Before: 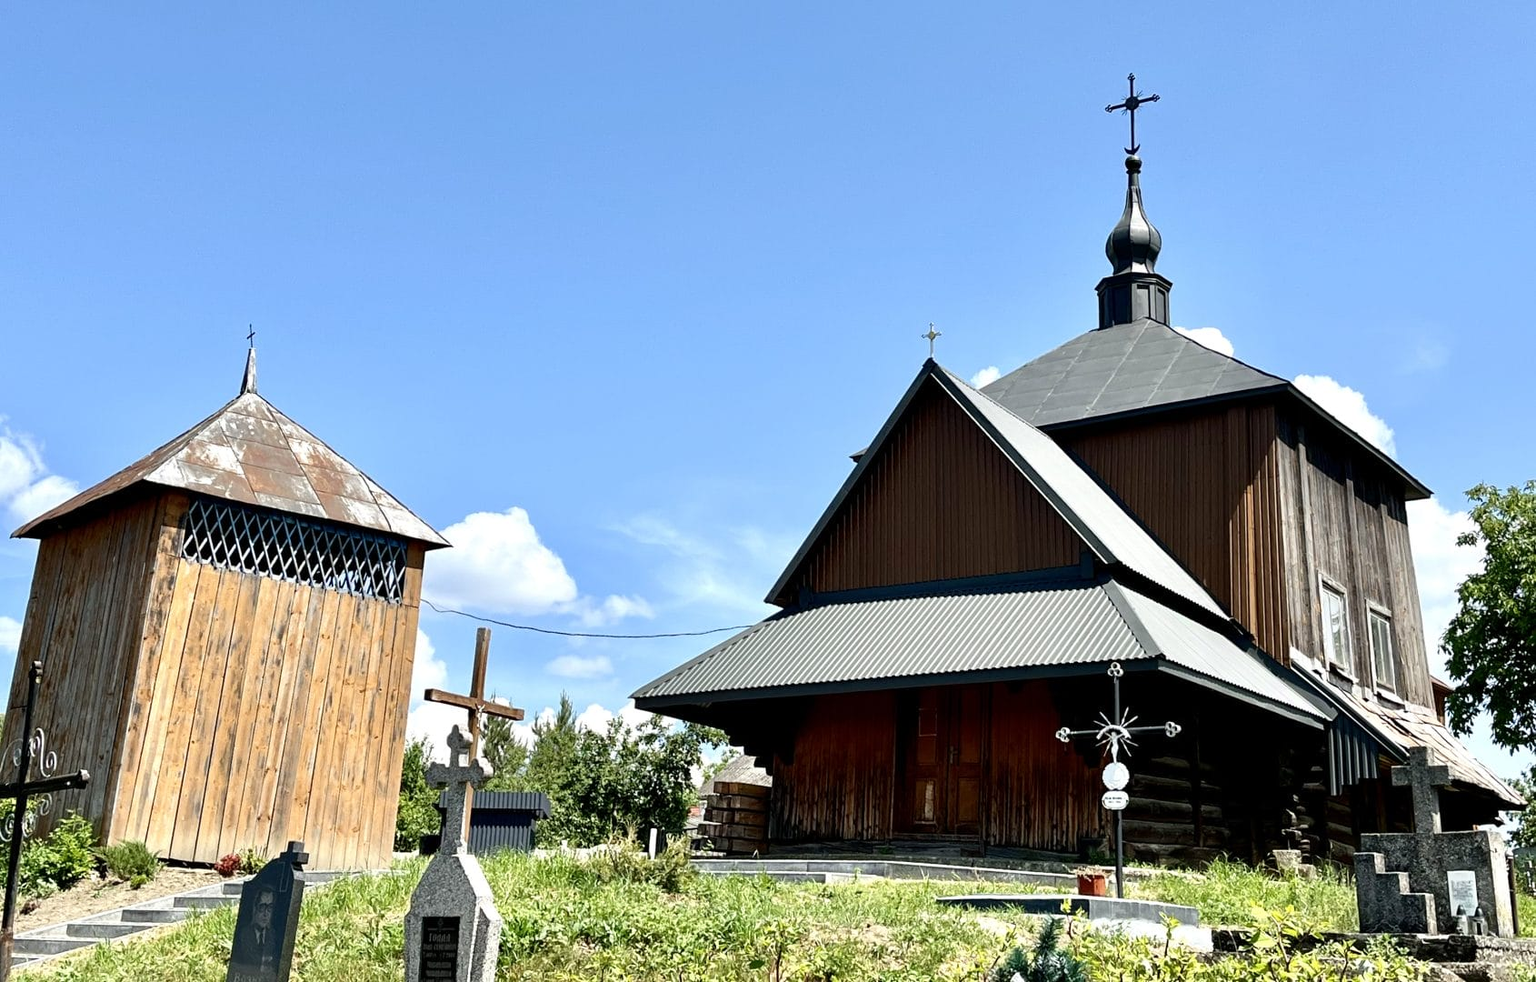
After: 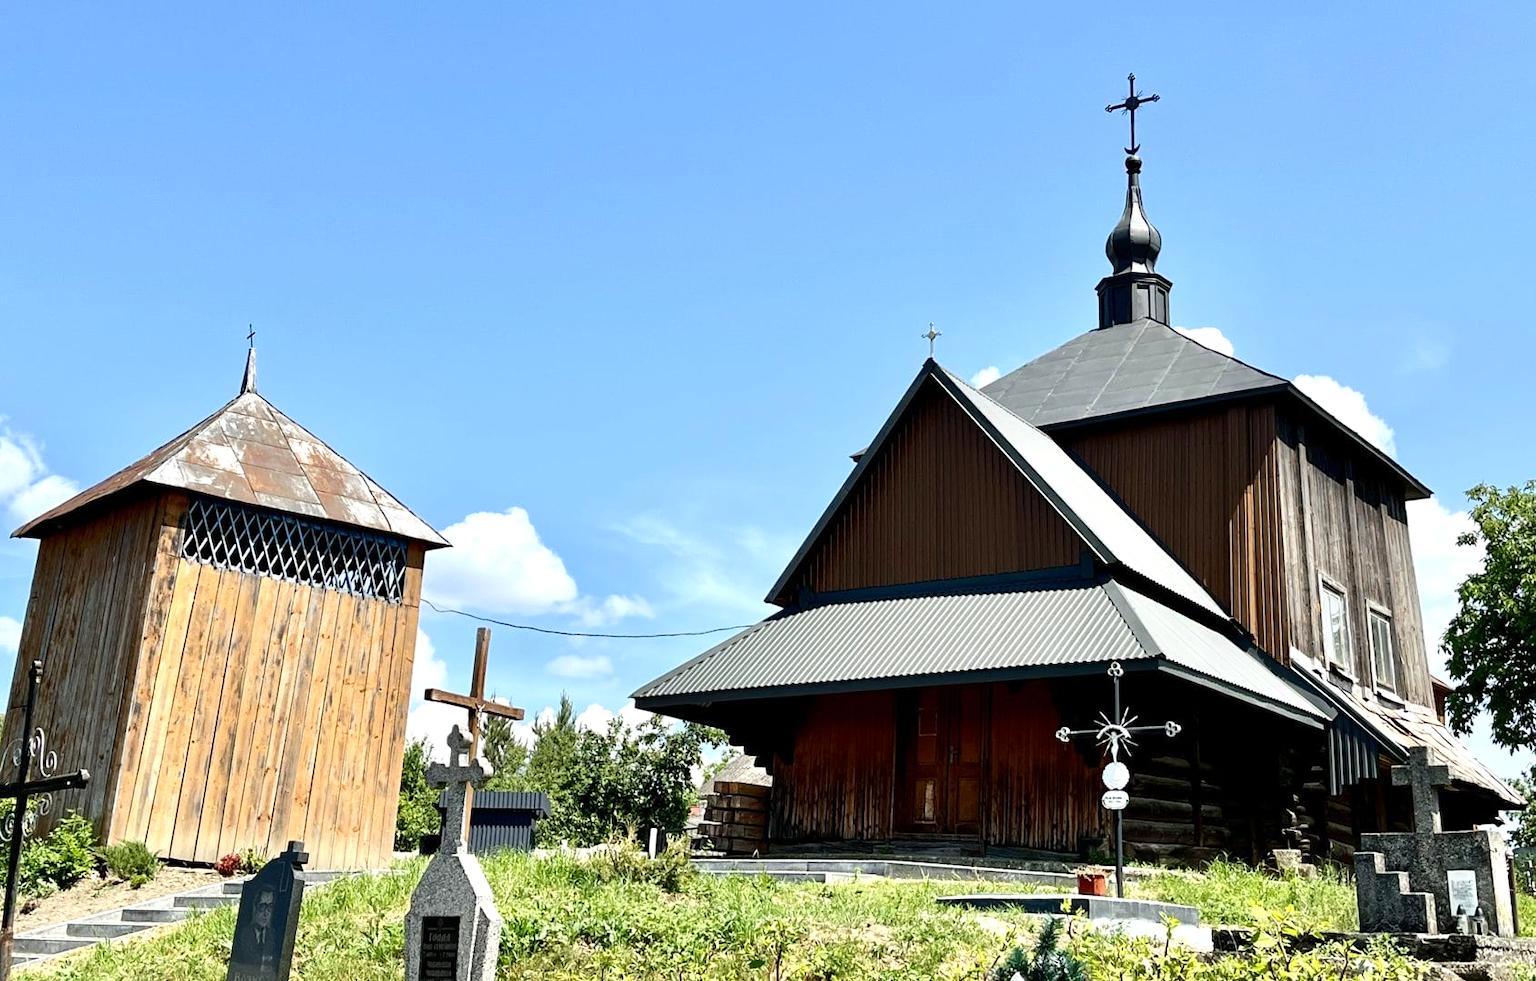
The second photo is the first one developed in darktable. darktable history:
contrast brightness saturation: contrast 0.1, brightness 0.03, saturation 0.09
exposure: exposure 0.081 EV, compensate highlight preservation false
